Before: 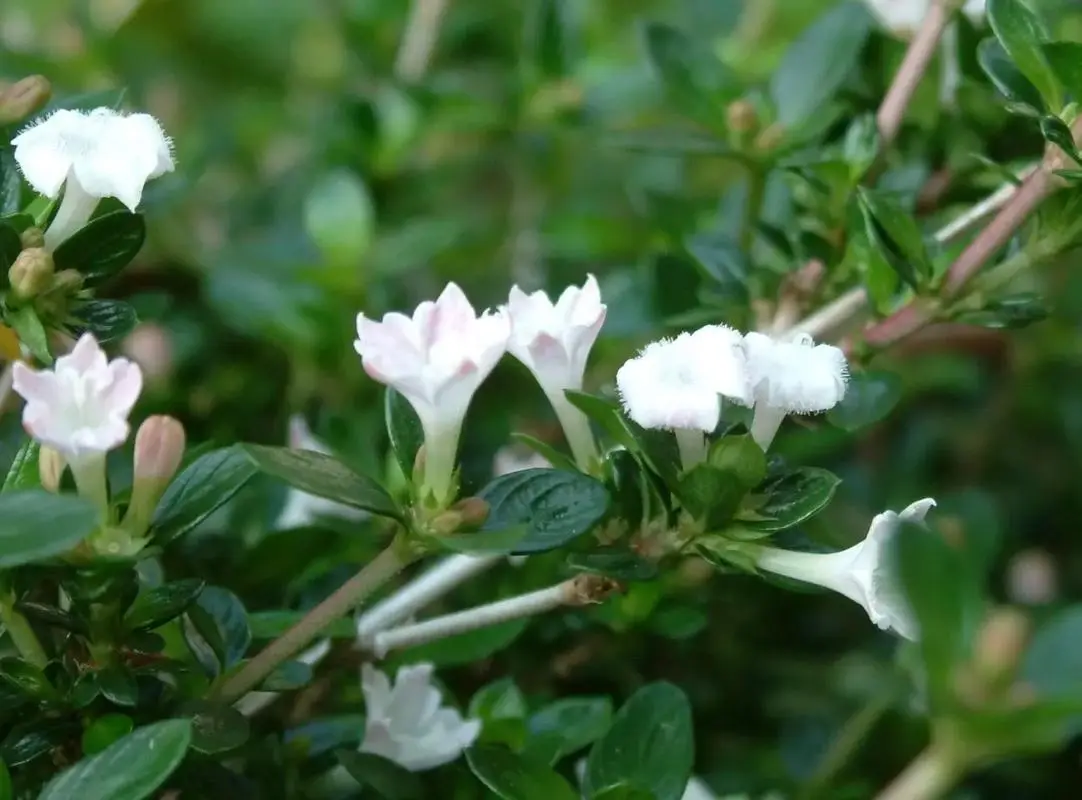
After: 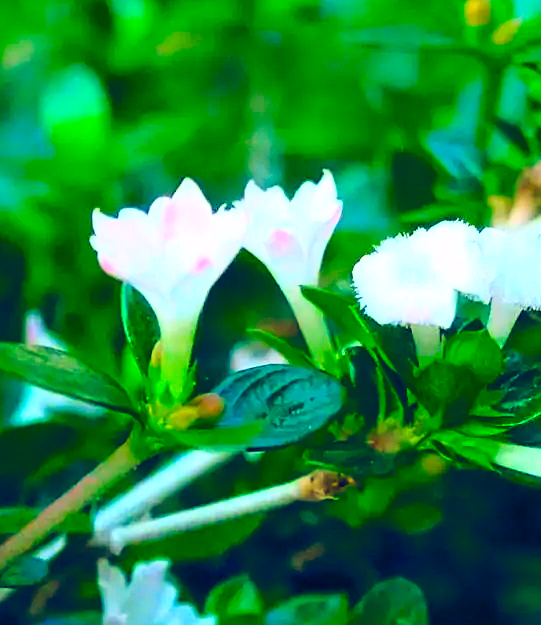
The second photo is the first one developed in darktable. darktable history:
color balance rgb: global offset › chroma 0.245%, global offset › hue 256.91°, linear chroma grading › global chroma 8.752%, perceptual saturation grading › global saturation 14.876%, global vibrance -1.543%, saturation formula JzAzBz (2021)
tone curve: curves: ch0 [(0, 0) (0.003, 0.003) (0.011, 0.012) (0.025, 0.026) (0.044, 0.046) (0.069, 0.072) (0.1, 0.104) (0.136, 0.141) (0.177, 0.185) (0.224, 0.234) (0.277, 0.289) (0.335, 0.349) (0.399, 0.415) (0.468, 0.488) (0.543, 0.566) (0.623, 0.649) (0.709, 0.739) (0.801, 0.834) (0.898, 0.923) (1, 1)], color space Lab, independent channels, preserve colors none
base curve: curves: ch0 [(0, 0) (0.028, 0.03) (0.121, 0.232) (0.46, 0.748) (0.859, 0.968) (1, 1)]
crop and rotate: angle 0.017°, left 24.45%, top 13.094%, right 25.472%, bottom 8.629%
sharpen: on, module defaults
color correction: highlights a* 1.54, highlights b* -1.79, saturation 2.52
